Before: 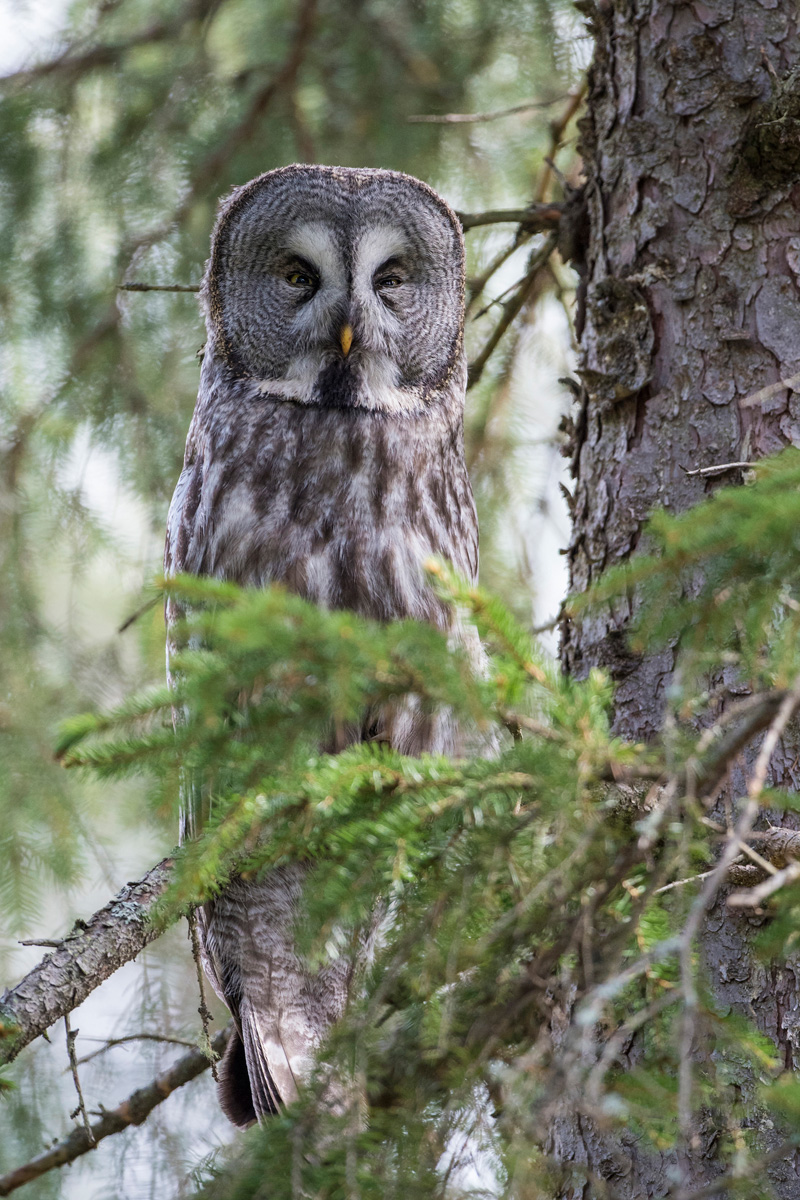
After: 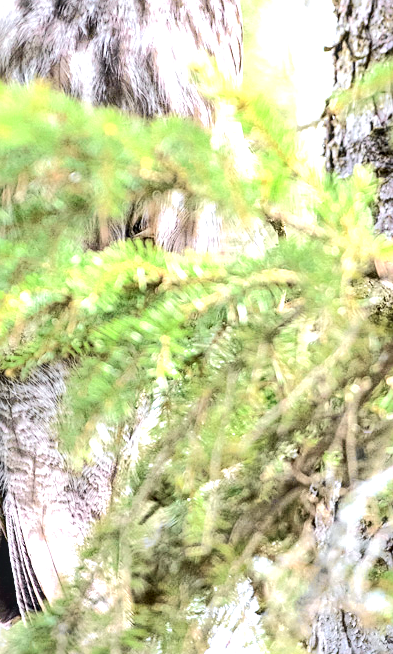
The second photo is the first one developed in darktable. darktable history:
crop: left 29.602%, top 41.977%, right 21.203%, bottom 3.492%
tone curve: curves: ch0 [(0, 0) (0.037, 0.011) (0.135, 0.093) (0.266, 0.281) (0.461, 0.555) (0.581, 0.716) (0.675, 0.793) (0.767, 0.849) (0.91, 0.924) (1, 0.979)]; ch1 [(0, 0) (0.292, 0.278) (0.419, 0.423) (0.493, 0.492) (0.506, 0.5) (0.534, 0.529) (0.562, 0.562) (0.641, 0.663) (0.754, 0.76) (1, 1)]; ch2 [(0, 0) (0.294, 0.3) (0.361, 0.372) (0.429, 0.445) (0.478, 0.486) (0.502, 0.498) (0.518, 0.522) (0.531, 0.549) (0.561, 0.579) (0.64, 0.645) (0.7, 0.7) (0.861, 0.808) (1, 0.951)], color space Lab, independent channels, preserve colors none
sharpen: on, module defaults
local contrast: on, module defaults
contrast brightness saturation: contrast 0.011, saturation -0.054
color correction: highlights b* -0.051, saturation 1.09
exposure: black level correction 0.001, exposure 1.822 EV, compensate highlight preservation false
